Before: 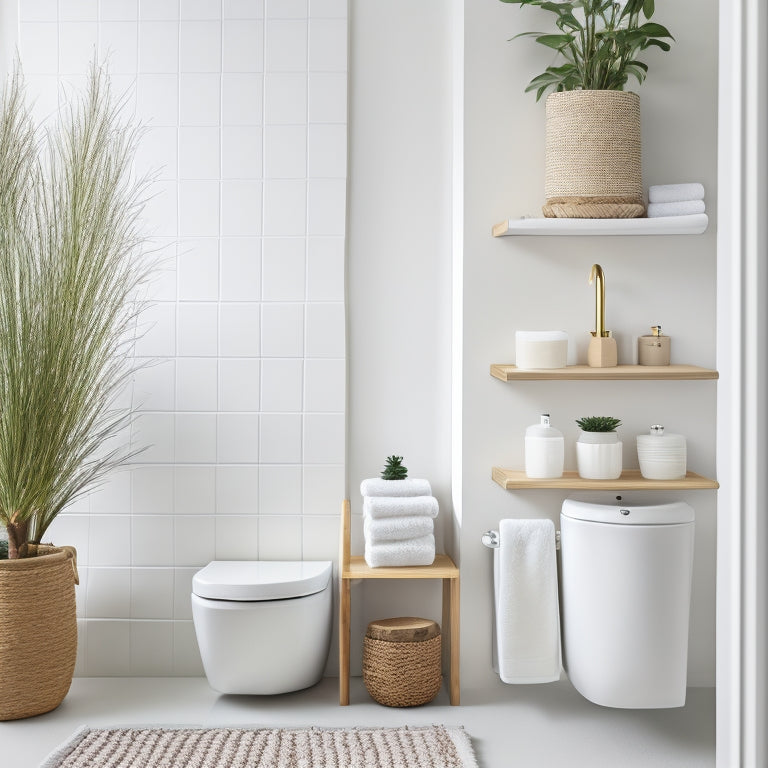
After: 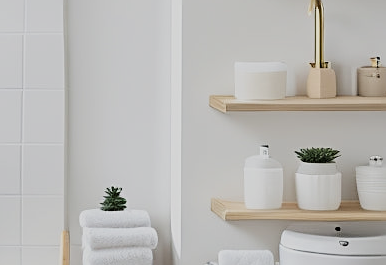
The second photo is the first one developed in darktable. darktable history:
contrast brightness saturation: contrast 0.01, saturation -0.058
filmic rgb: black relative exposure -7.65 EV, white relative exposure 4.56 EV, hardness 3.61
crop: left 36.719%, top 35.097%, right 12.977%, bottom 30.394%
sharpen: on, module defaults
